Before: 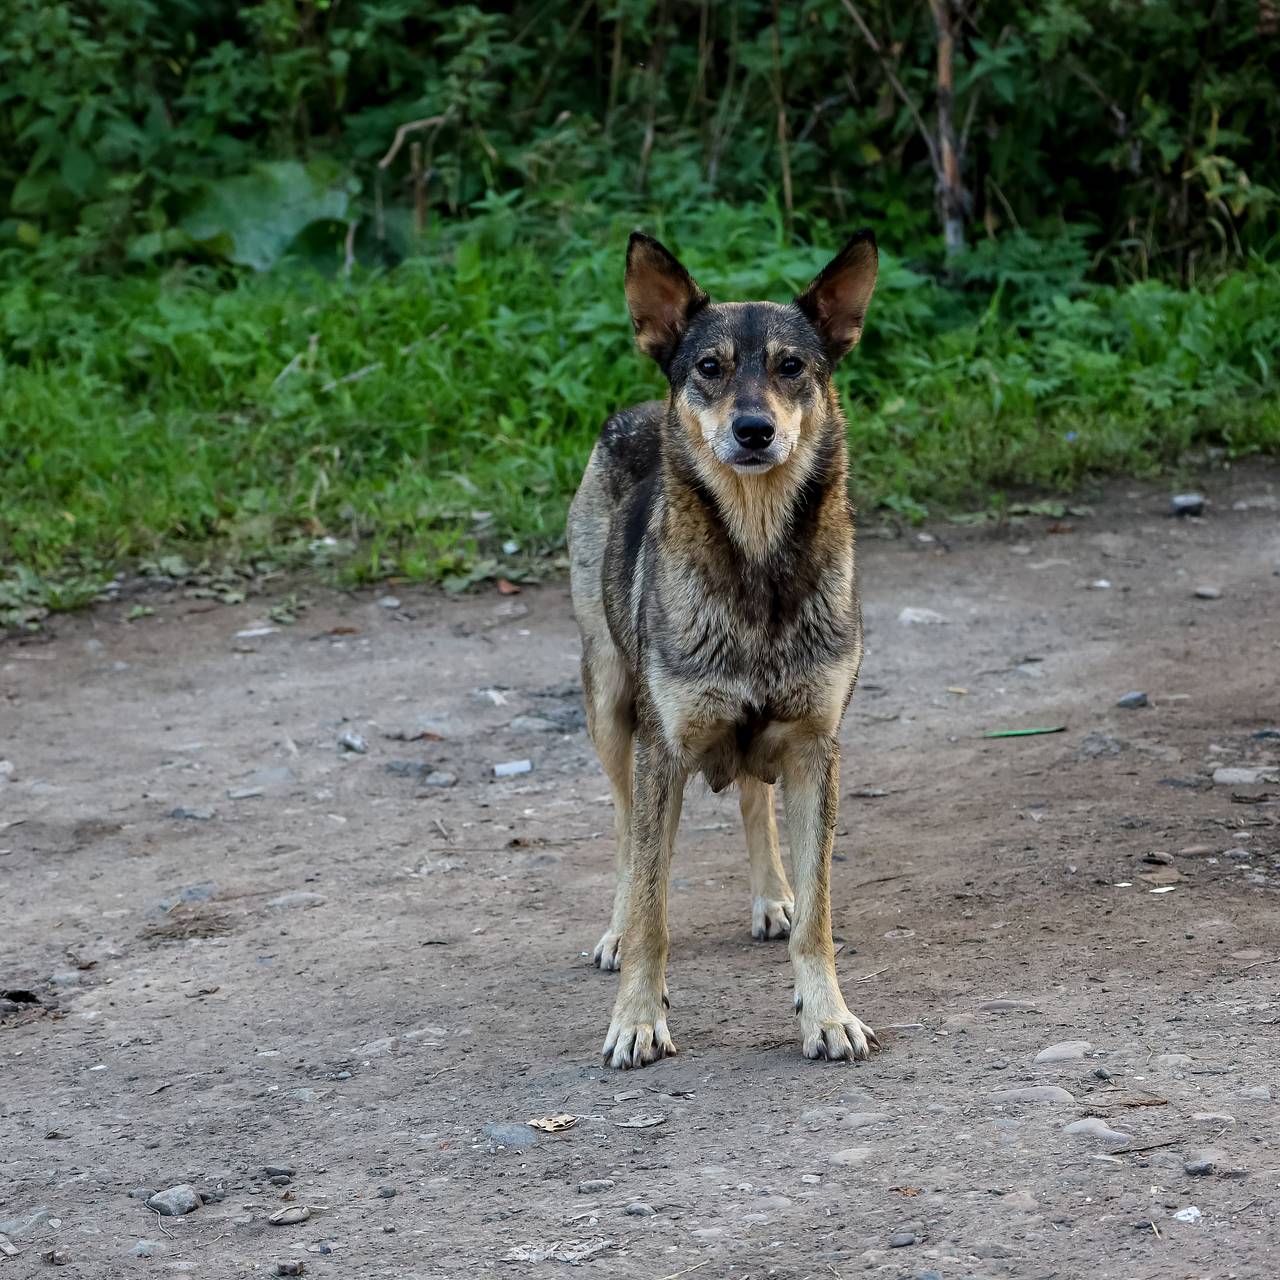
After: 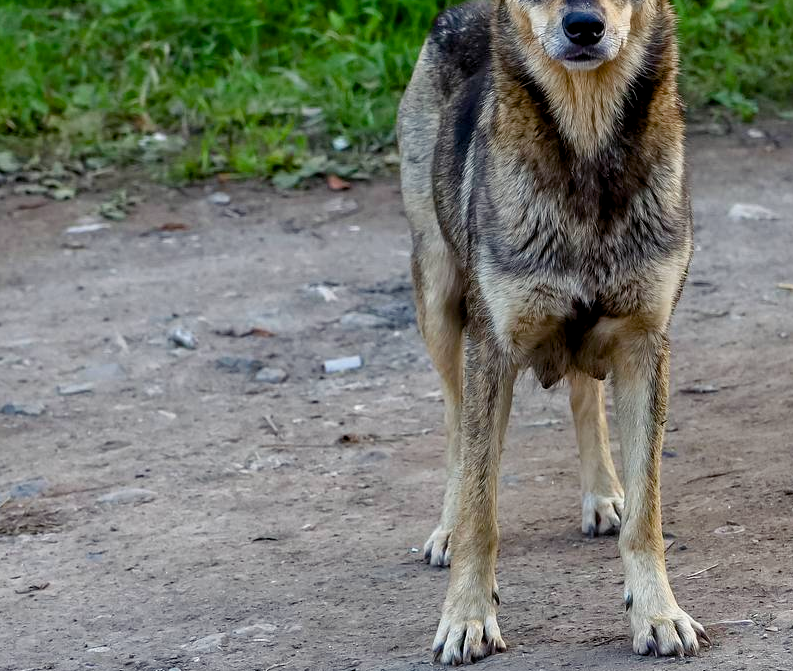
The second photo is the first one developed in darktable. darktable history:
crop: left 13.336%, top 31.583%, right 24.643%, bottom 15.958%
color balance rgb: shadows lift › chroma 3.296%, shadows lift › hue 280.51°, global offset › luminance -0.361%, perceptual saturation grading › global saturation 14.047%, perceptual saturation grading › highlights -25.125%, perceptual saturation grading › shadows 25.252%
